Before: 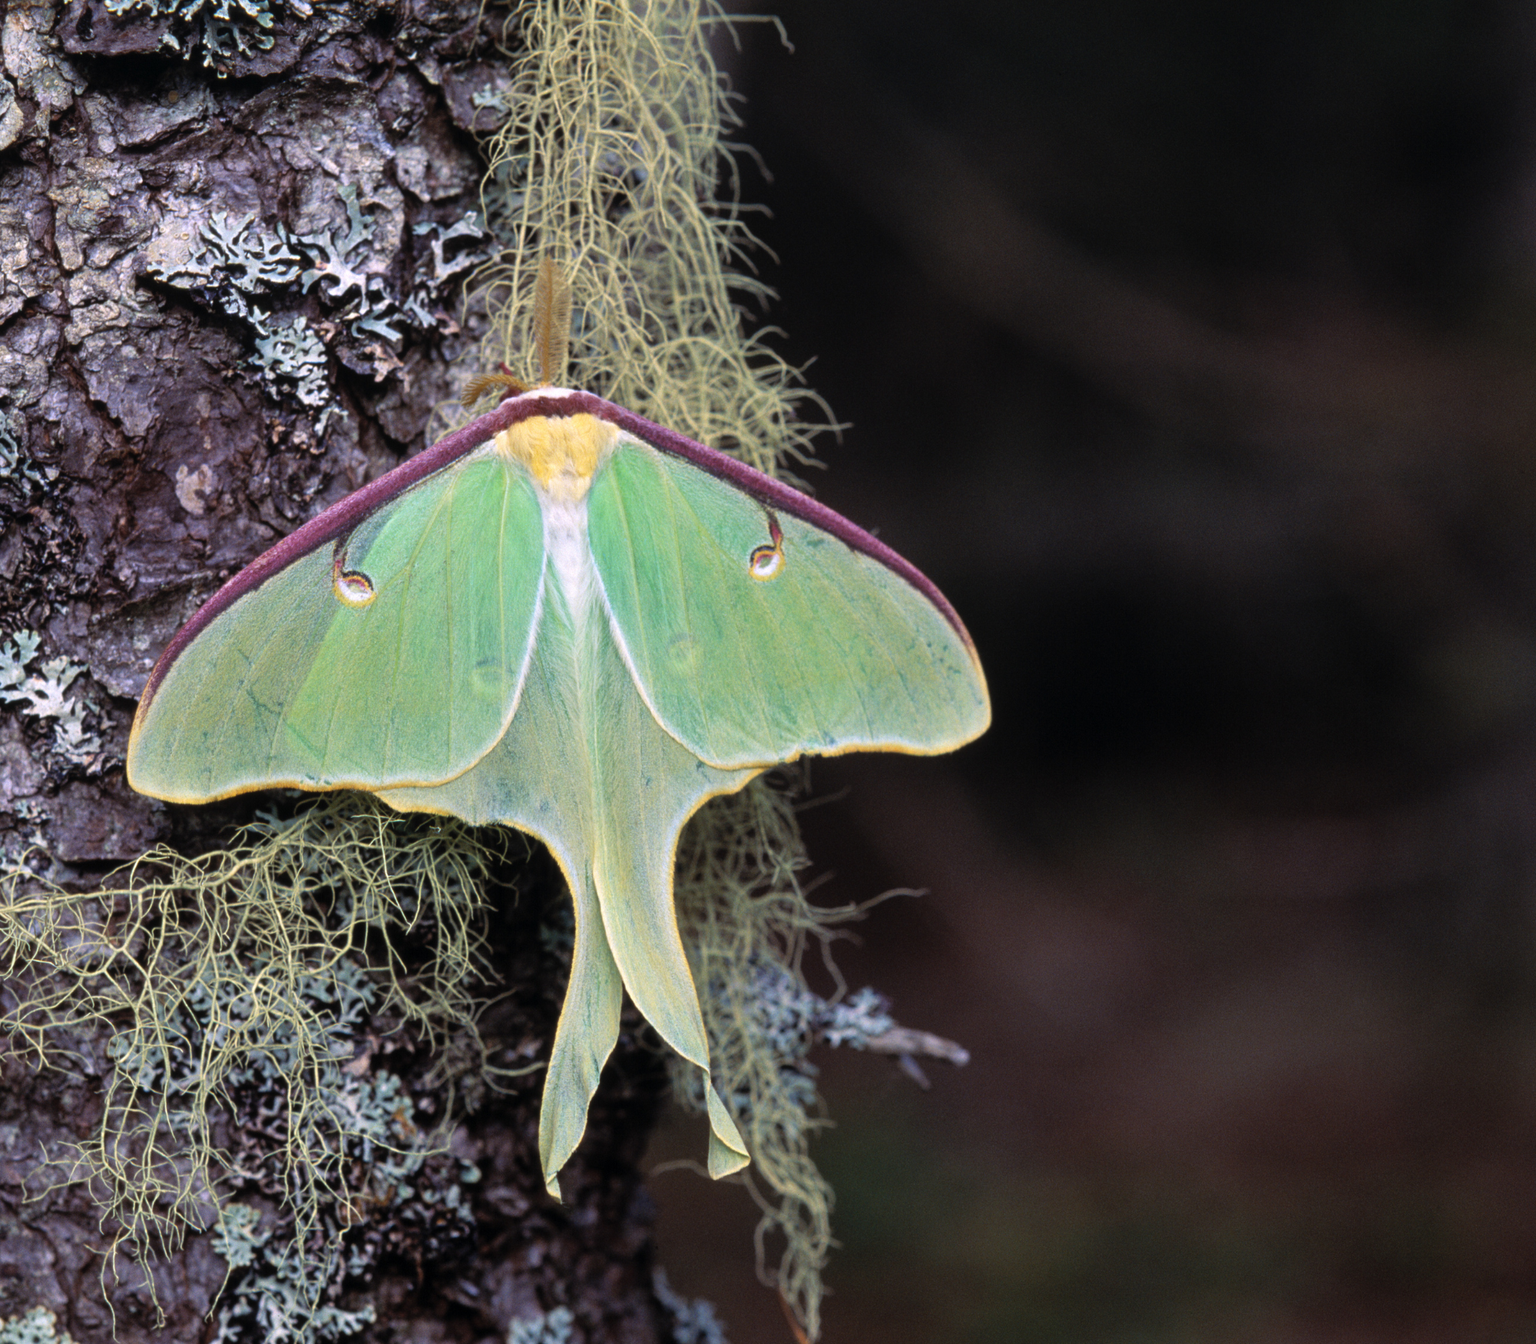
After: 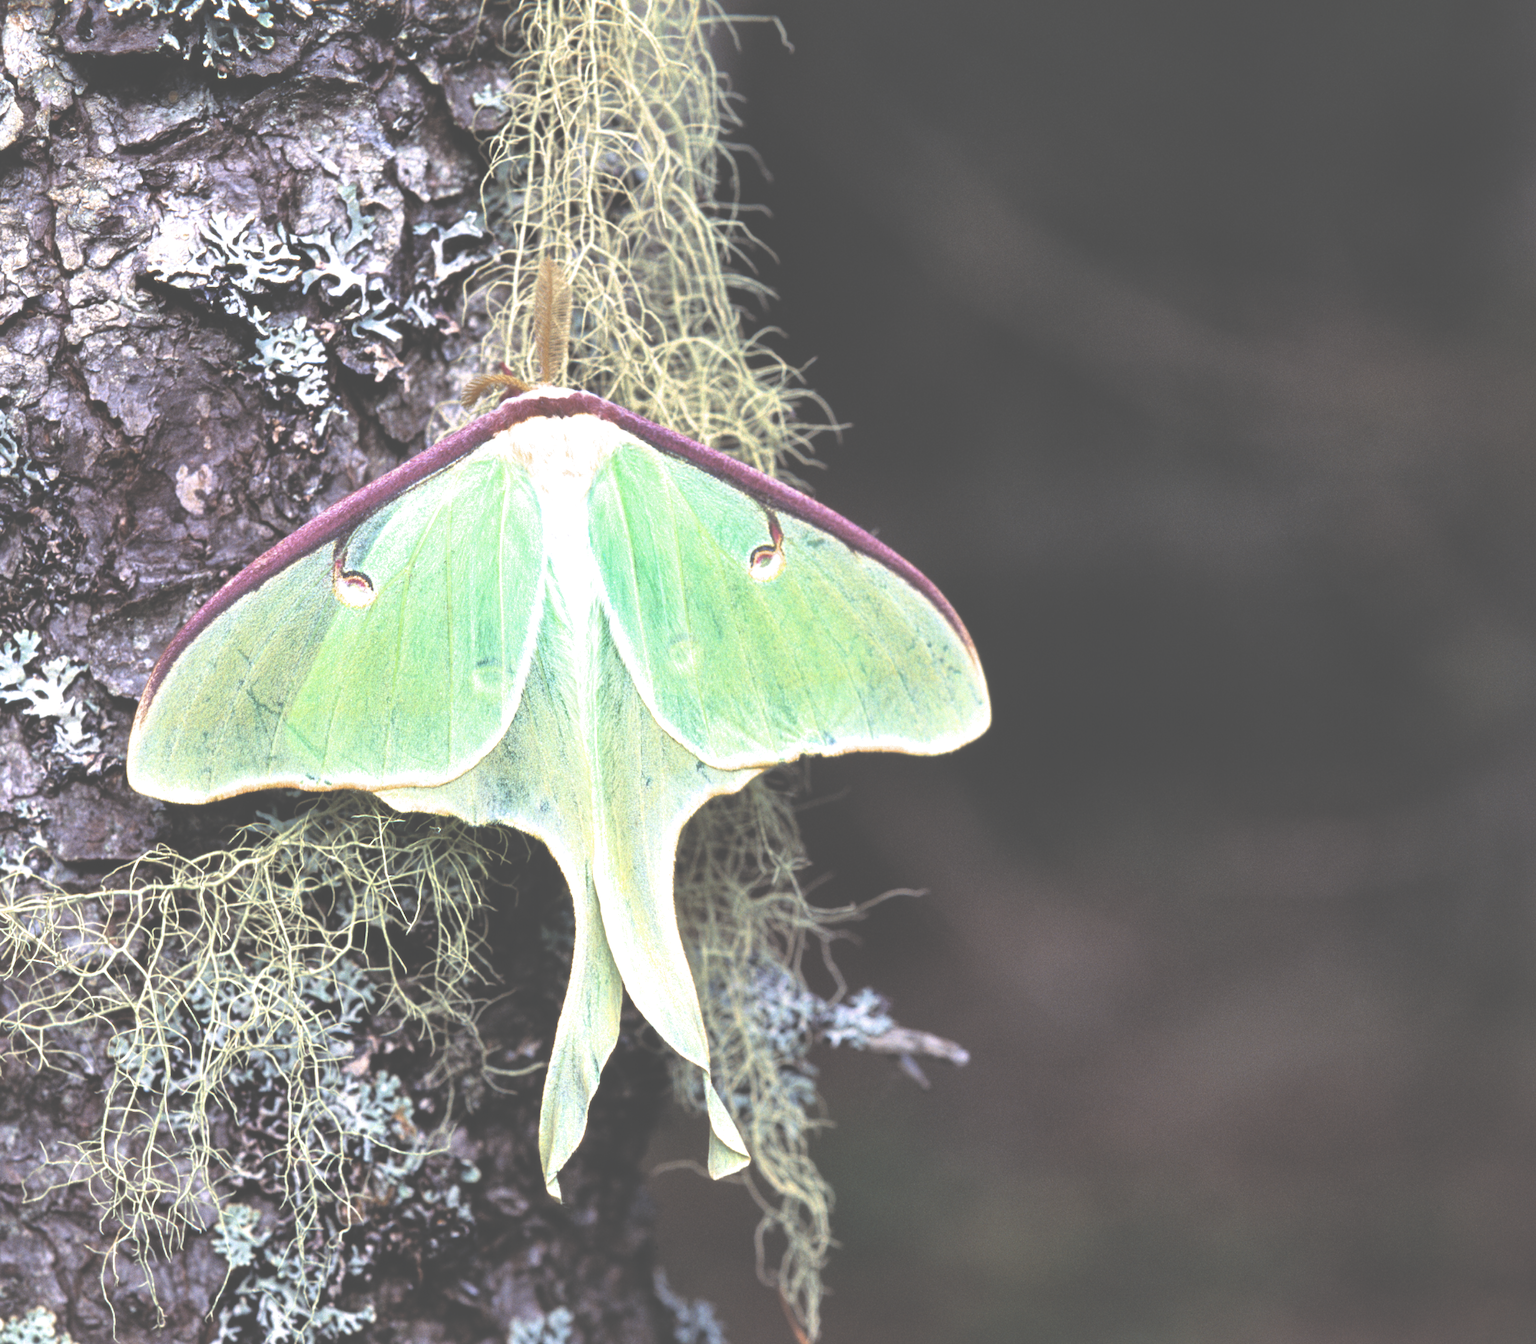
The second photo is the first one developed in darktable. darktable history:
exposure: black level correction -0.072, exposure 0.5 EV, compensate highlight preservation false
shadows and highlights: on, module defaults
filmic rgb: black relative exposure -3.6 EV, white relative exposure 2.16 EV, hardness 3.65
